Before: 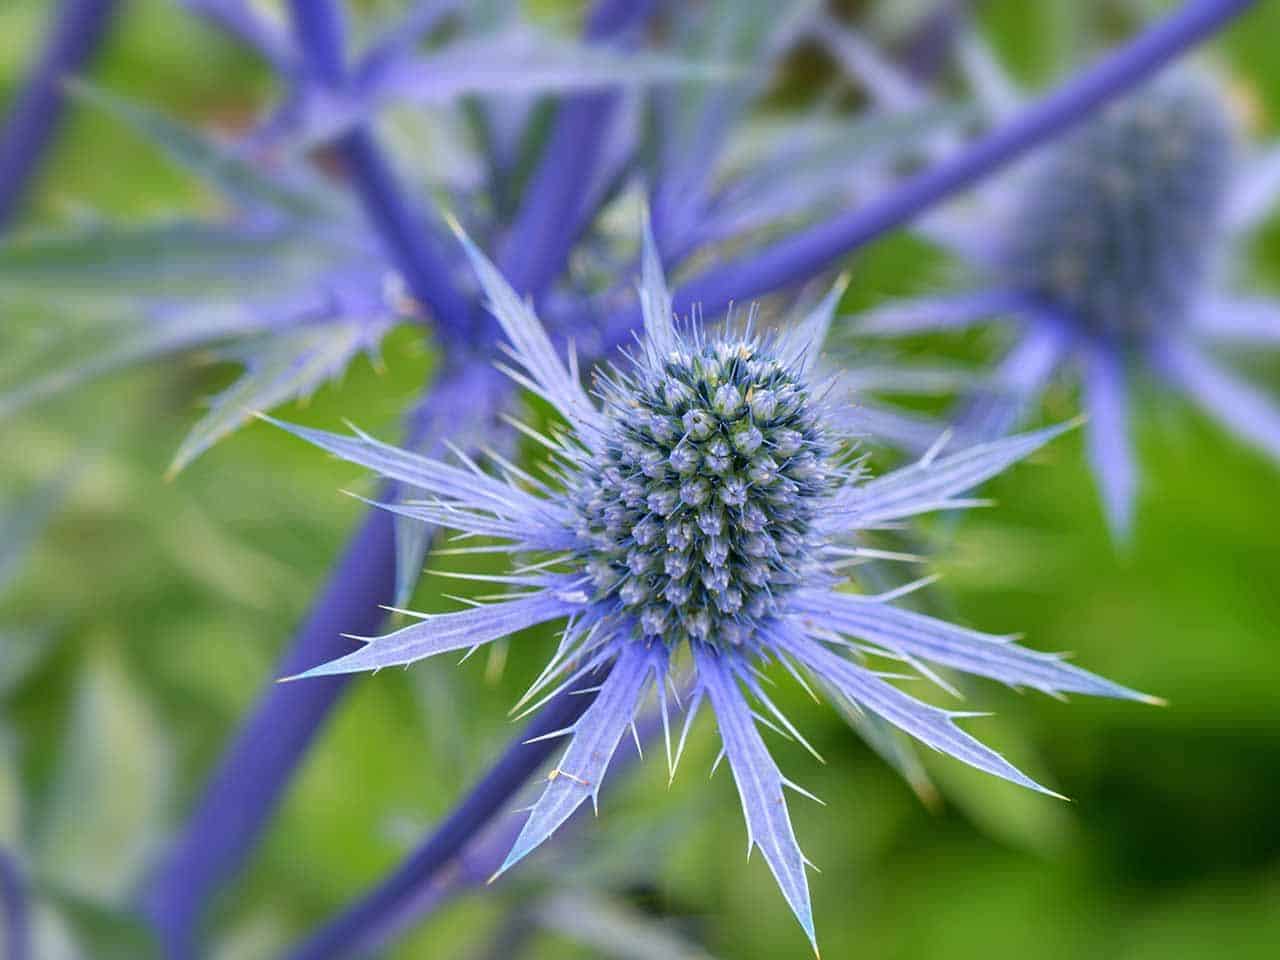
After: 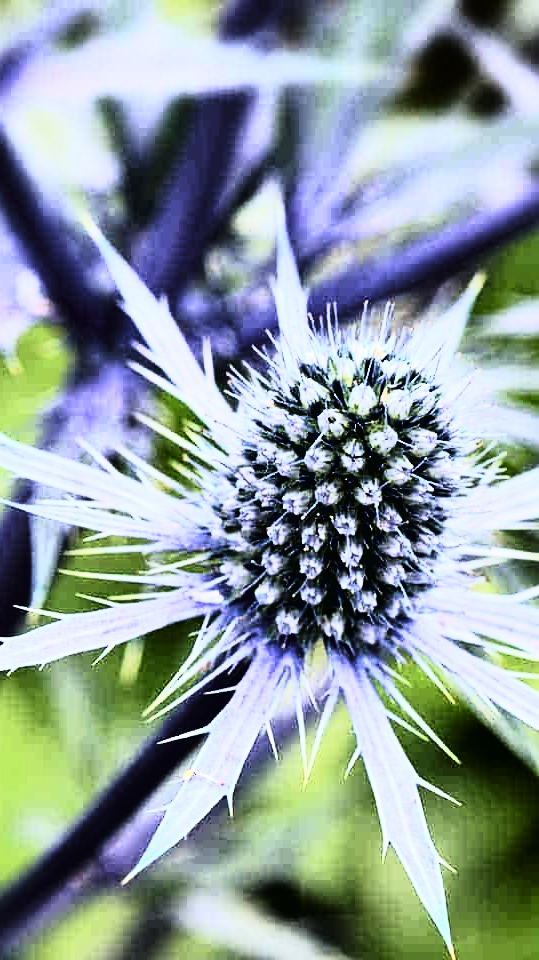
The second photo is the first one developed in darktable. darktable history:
tone curve: curves: ch0 [(0.016, 0.011) (0.094, 0.016) (0.469, 0.508) (0.721, 0.862) (1, 1)], color space Lab, linked channels, preserve colors none
contrast brightness saturation: contrast 0.5, saturation -0.1
crop: left 28.583%, right 29.231%
